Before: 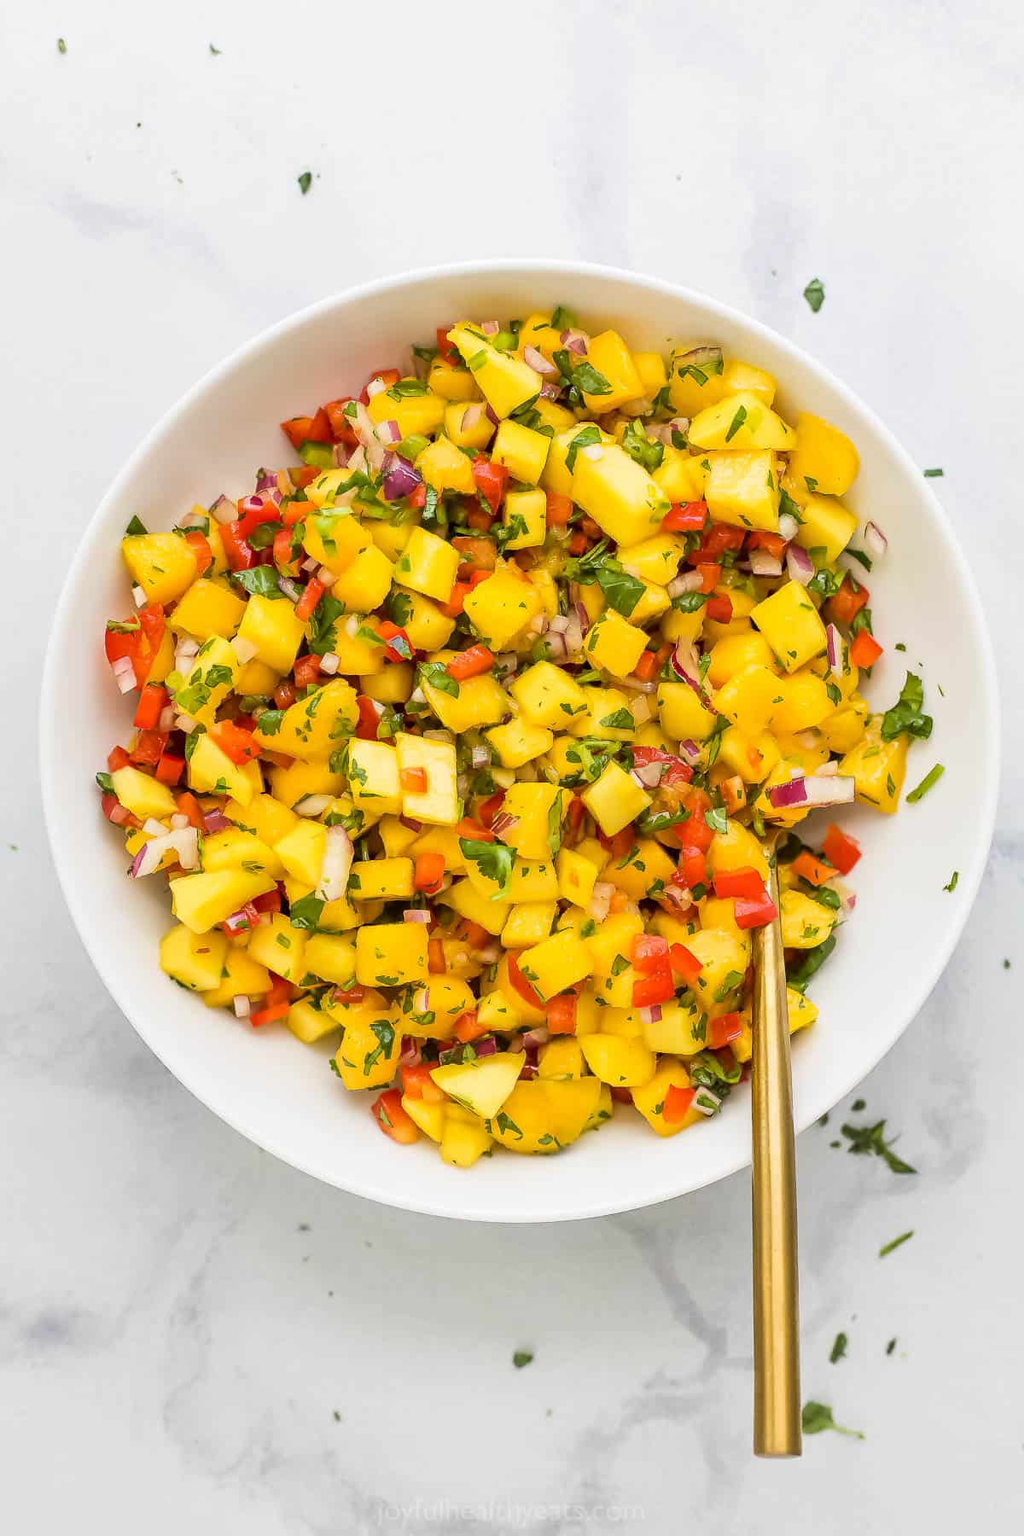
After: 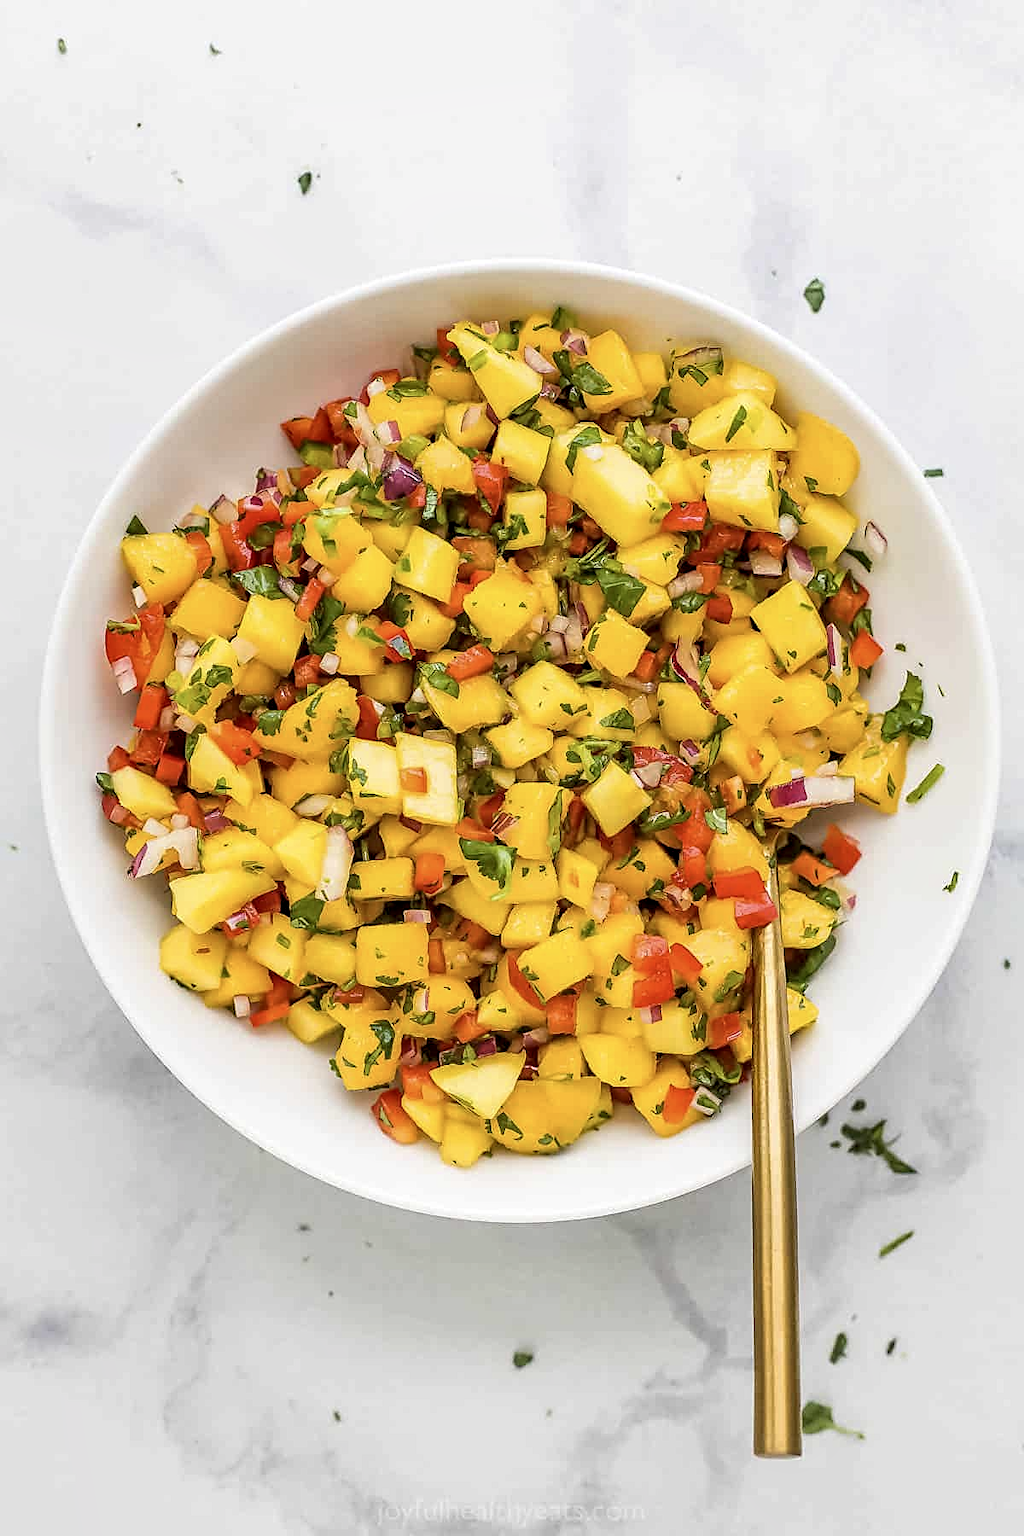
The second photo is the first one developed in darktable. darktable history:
contrast brightness saturation: saturation -0.162
local contrast: shadows 91%, midtone range 0.496
sharpen: on, module defaults
